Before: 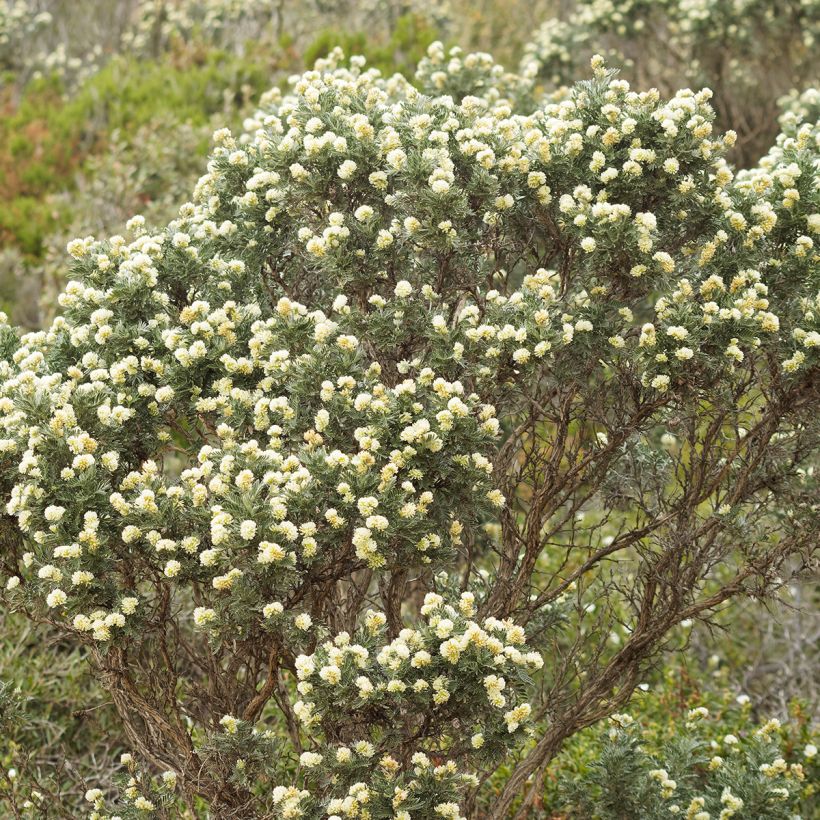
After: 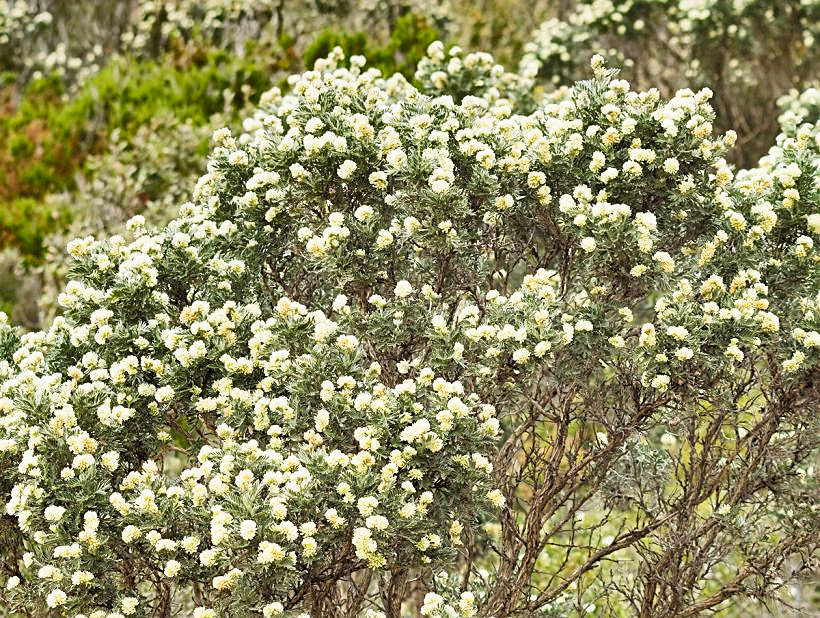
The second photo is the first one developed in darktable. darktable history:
shadows and highlights: shadows 19.01, highlights -83.19, soften with gaussian
crop: bottom 24.605%
filmic rgb: black relative exposure -7.99 EV, white relative exposure 4.03 EV, hardness 4.16, latitude 50.14%, contrast 1.1
exposure: black level correction 0, exposure 1.001 EV, compensate exposure bias true, compensate highlight preservation false
sharpen: on, module defaults
